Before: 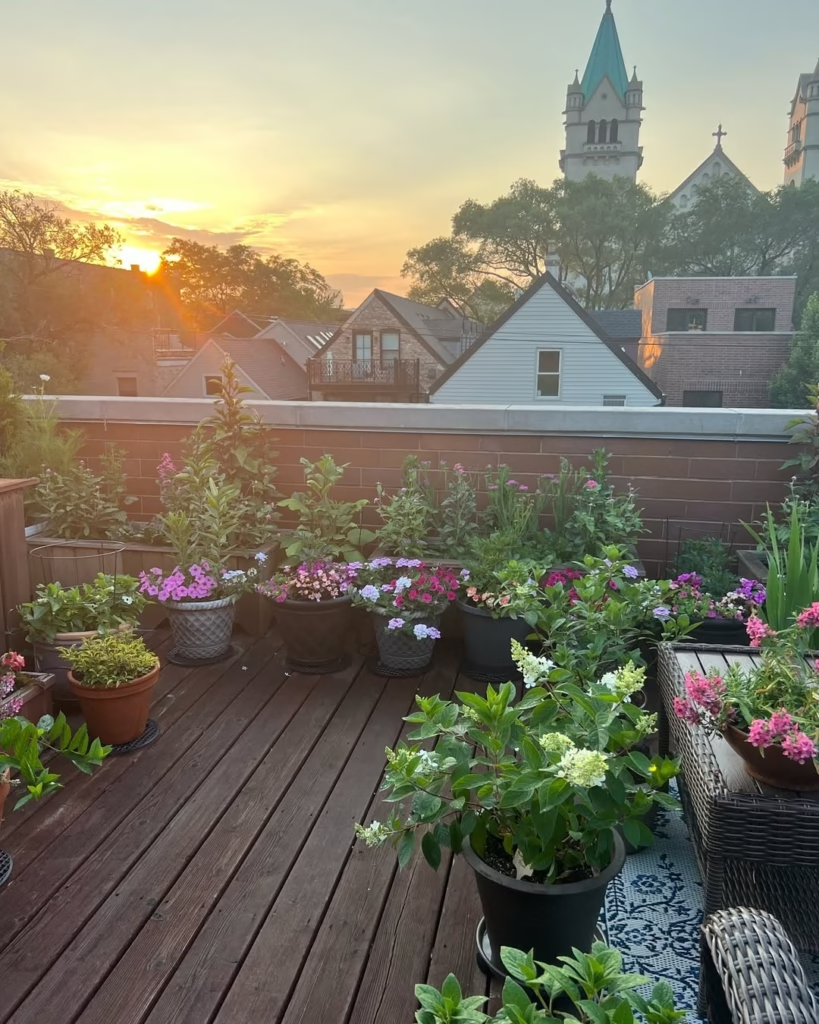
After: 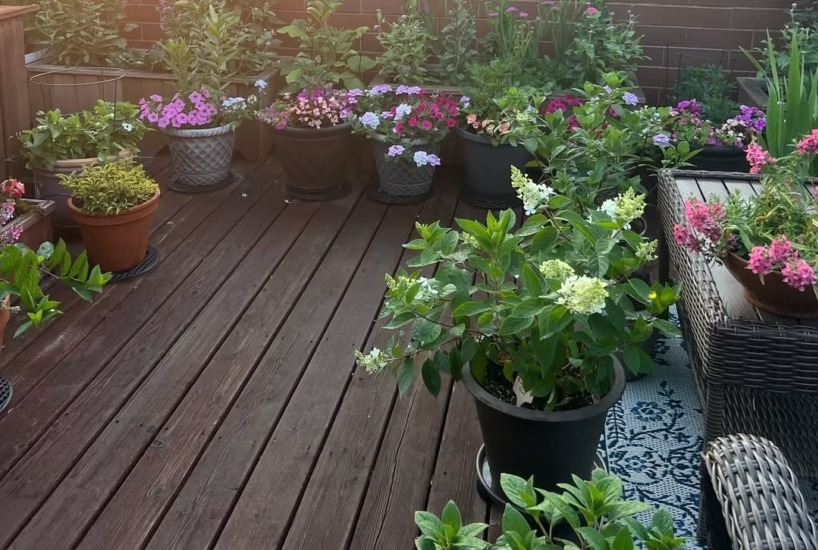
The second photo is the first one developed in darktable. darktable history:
crop and rotate: top 46.237%
shadows and highlights: shadows 12, white point adjustment 1.2, soften with gaussian
